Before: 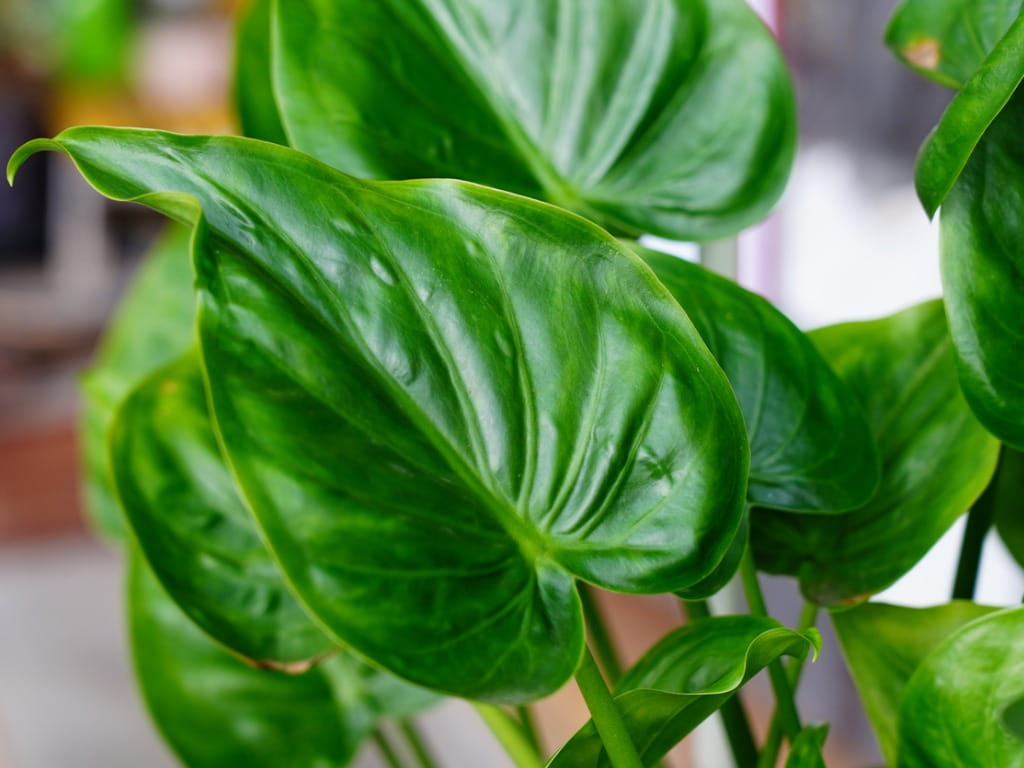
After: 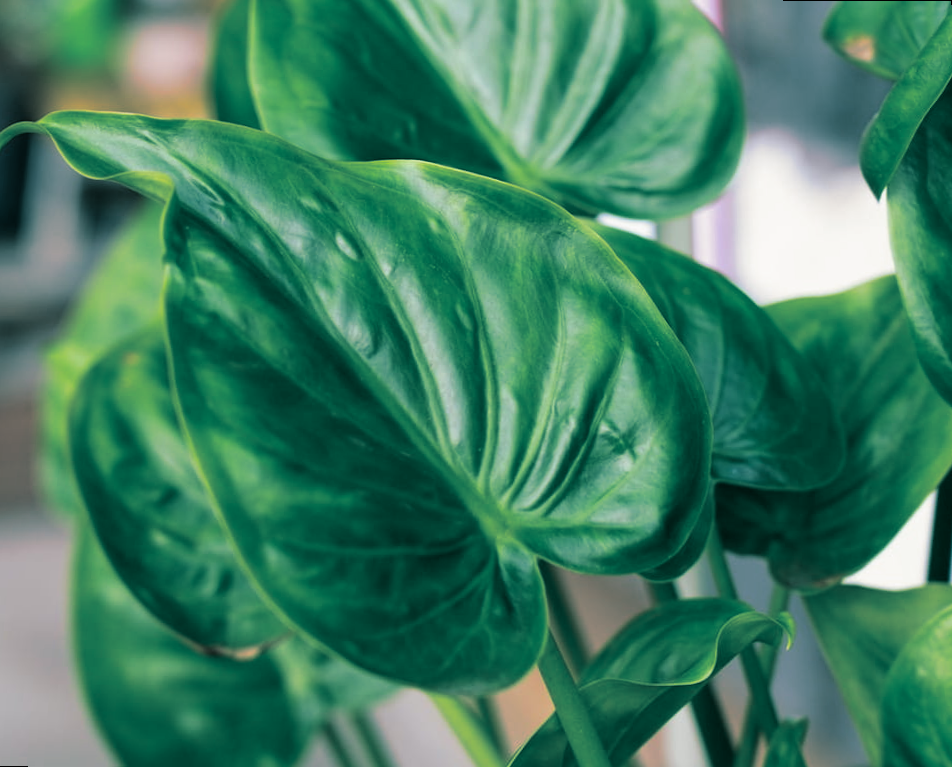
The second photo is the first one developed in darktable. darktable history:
split-toning: shadows › hue 186.43°, highlights › hue 49.29°, compress 30.29%
rotate and perspective: rotation 0.215°, lens shift (vertical) -0.139, crop left 0.069, crop right 0.939, crop top 0.002, crop bottom 0.996
